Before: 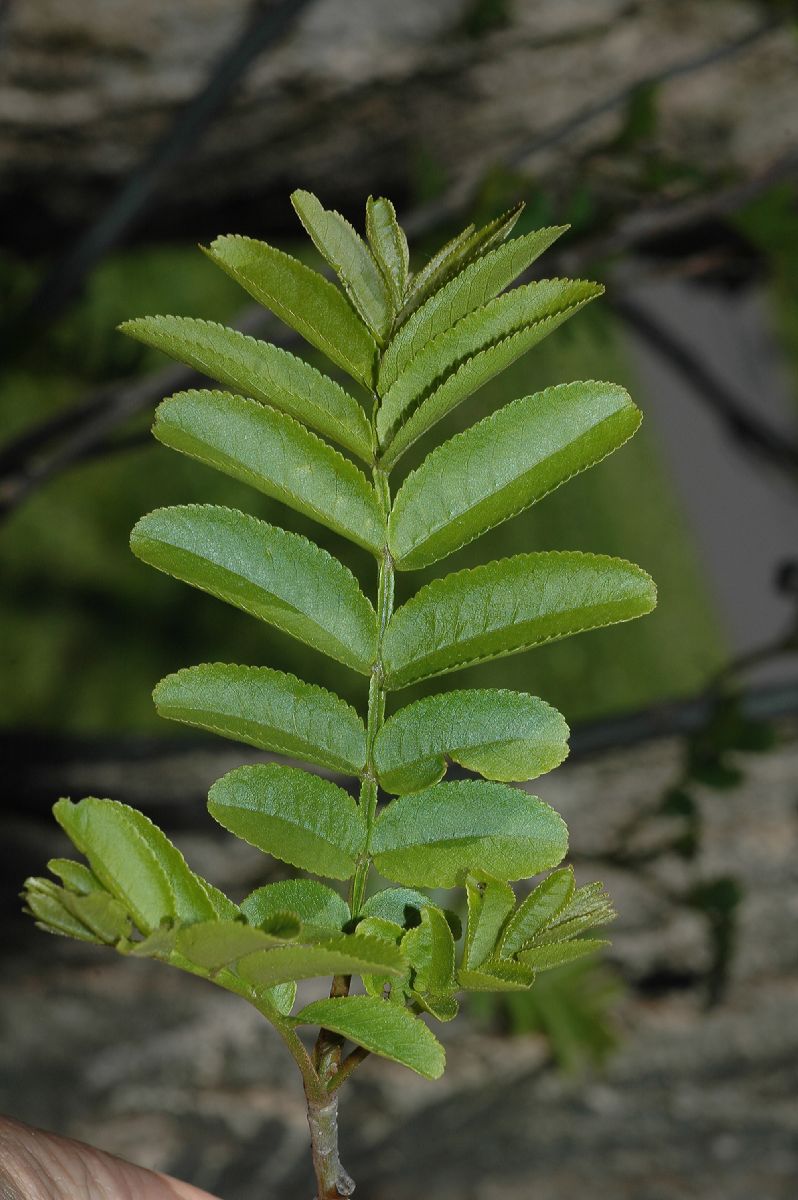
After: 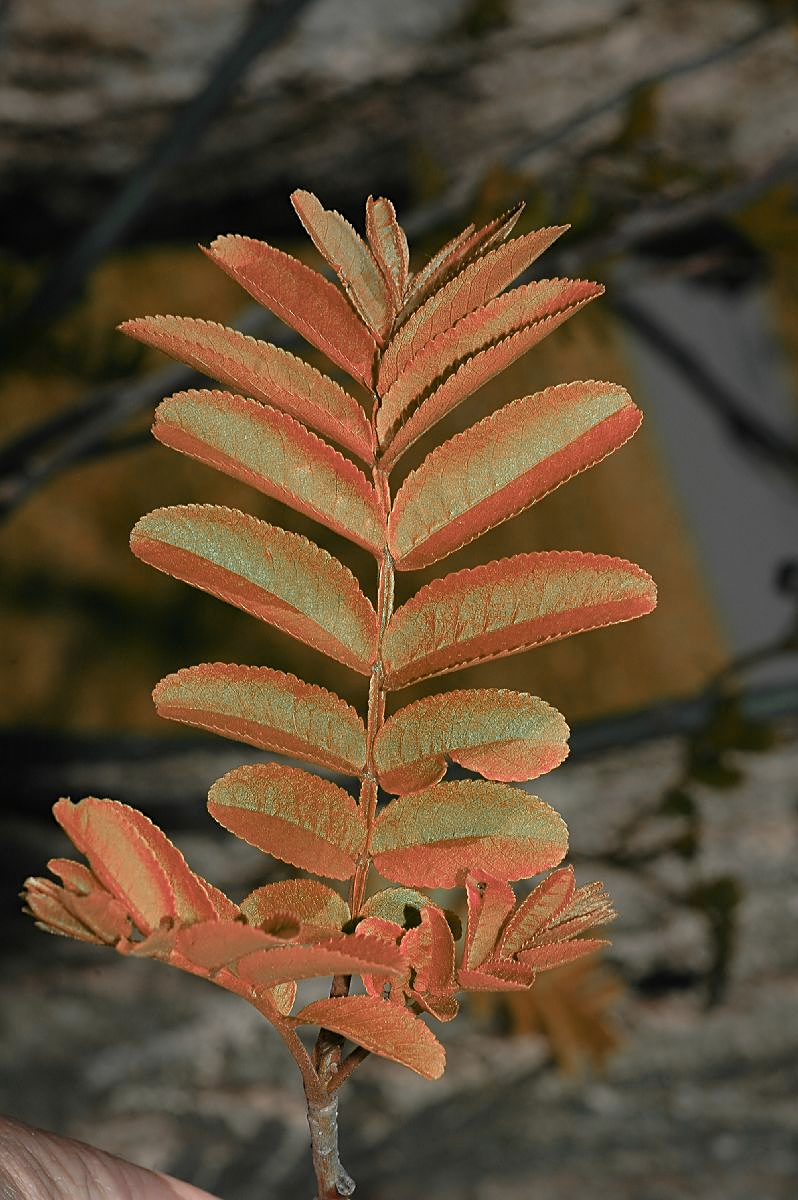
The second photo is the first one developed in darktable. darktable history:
sharpen: on, module defaults
color zones: curves: ch2 [(0, 0.488) (0.143, 0.417) (0.286, 0.212) (0.429, 0.179) (0.571, 0.154) (0.714, 0.415) (0.857, 0.495) (1, 0.488)]
